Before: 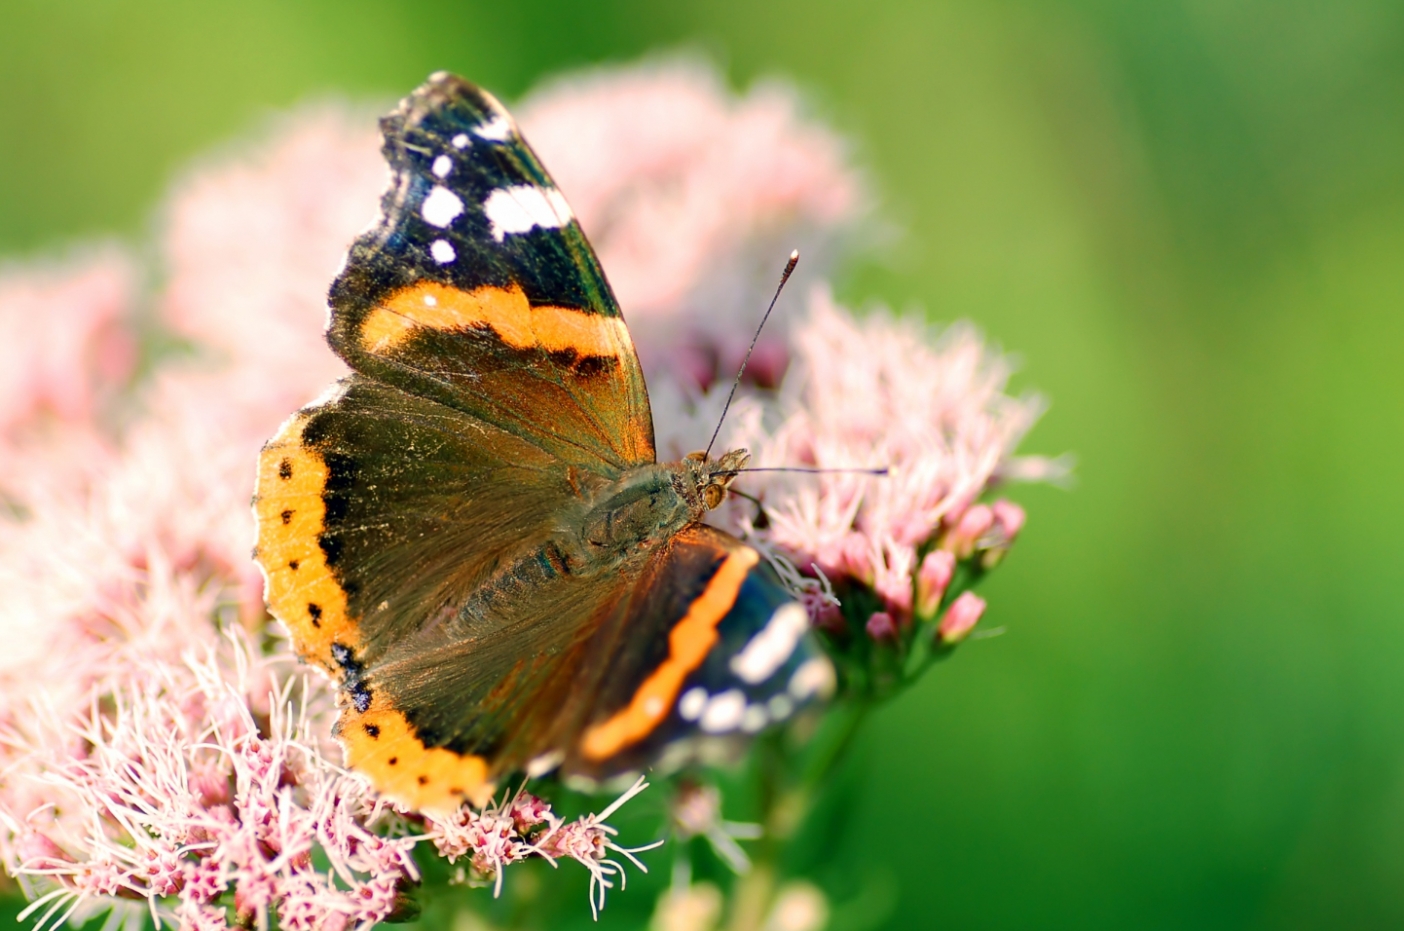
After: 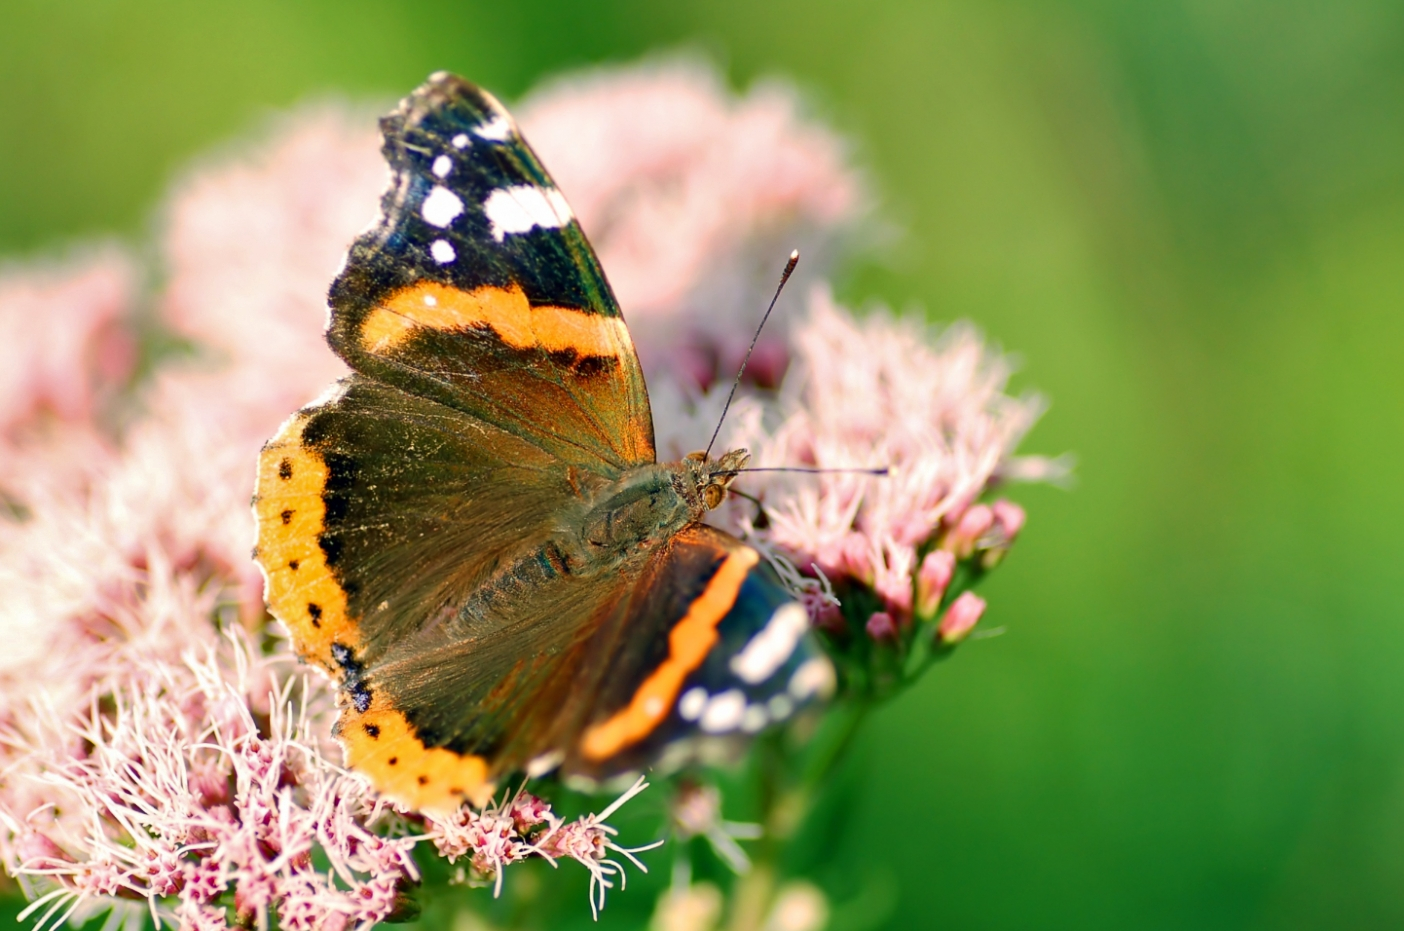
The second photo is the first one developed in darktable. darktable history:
exposure: exposure 0 EV, compensate highlight preservation false
shadows and highlights: shadows 61.33, soften with gaussian
